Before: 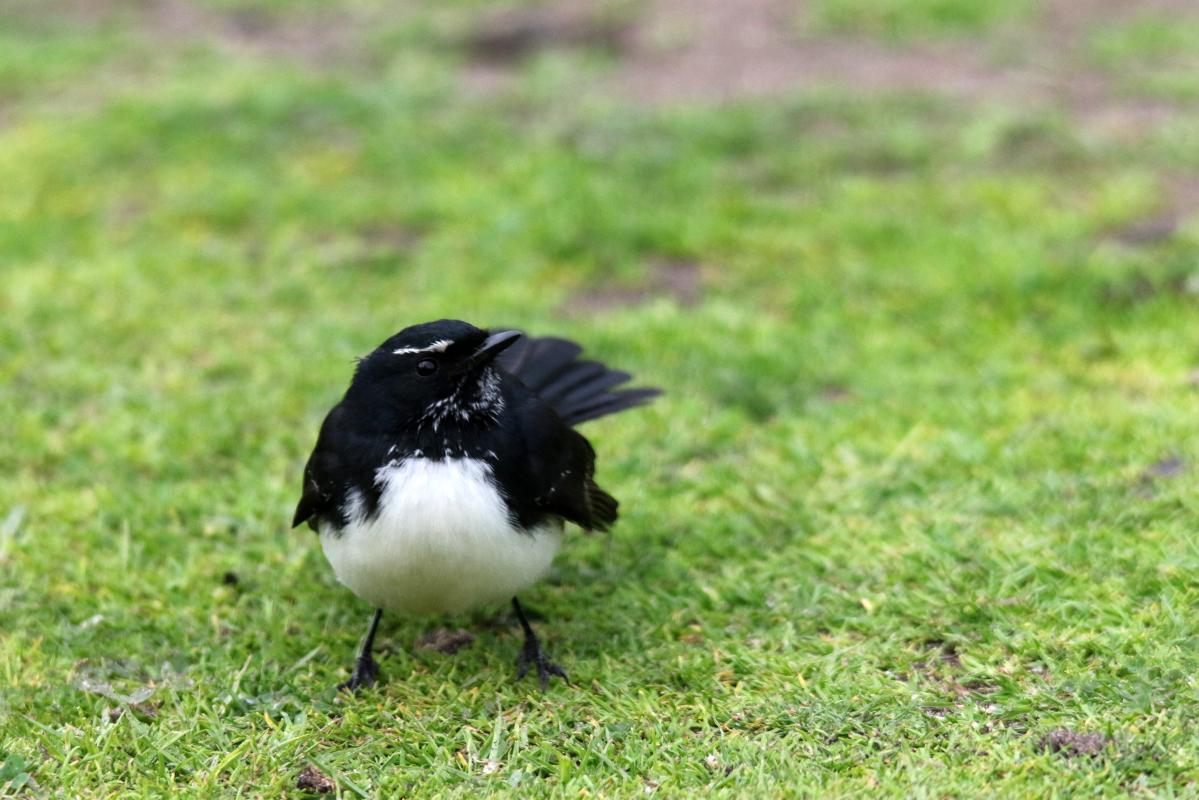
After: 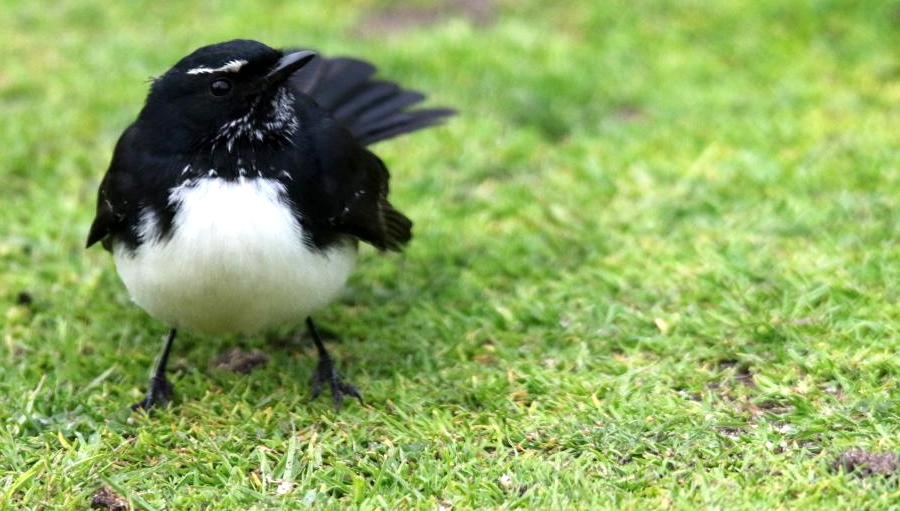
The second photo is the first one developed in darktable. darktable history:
exposure: exposure 0.298 EV, compensate highlight preservation false
crop and rotate: left 17.186%, top 35.088%, right 7.708%, bottom 1.027%
